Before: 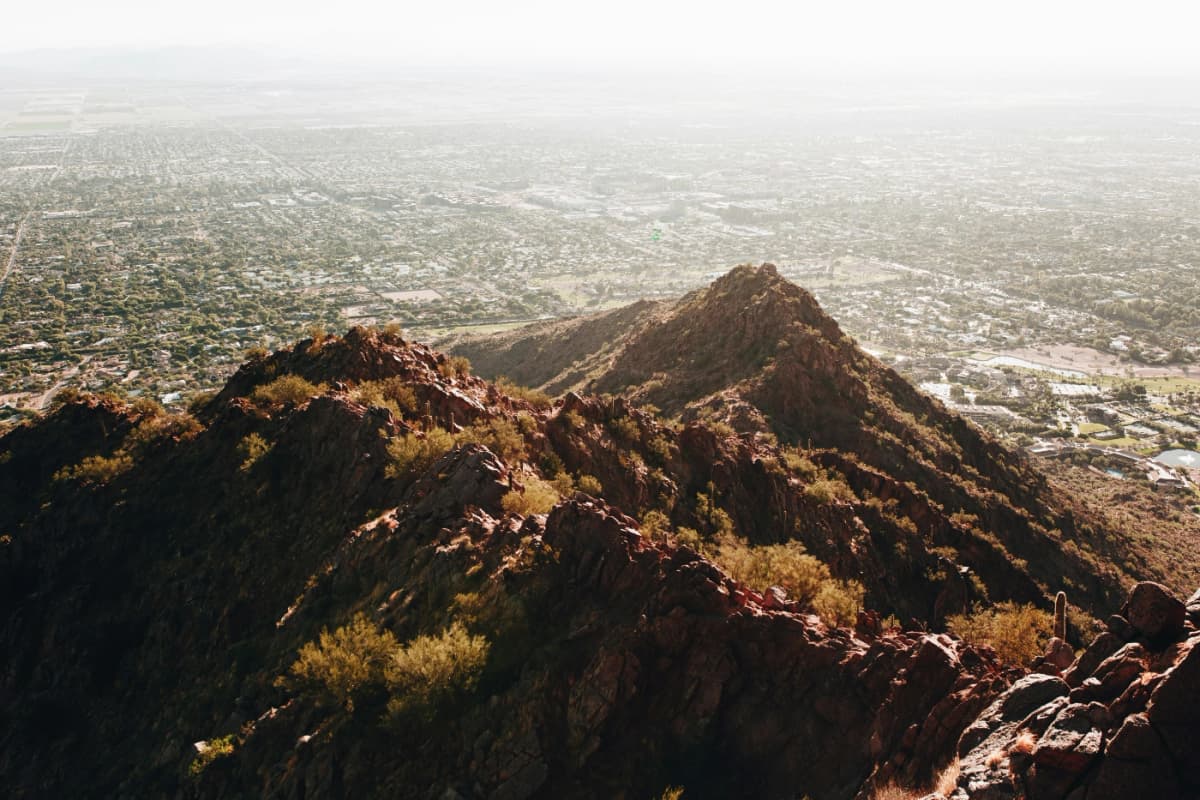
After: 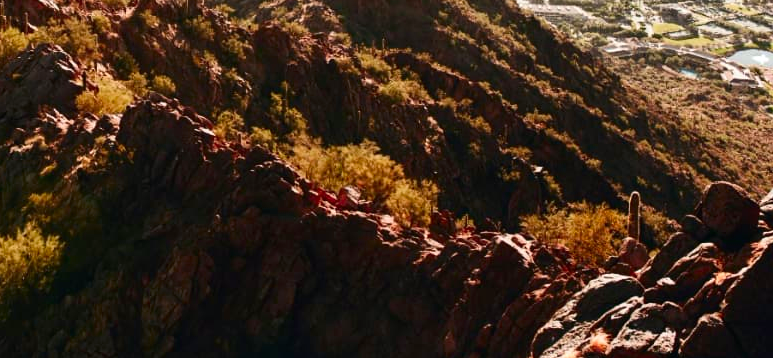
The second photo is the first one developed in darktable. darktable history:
crop and rotate: left 35.509%, top 50.238%, bottom 4.934%
contrast brightness saturation: contrast 0.16, saturation 0.32
haze removal: compatibility mode true, adaptive false
